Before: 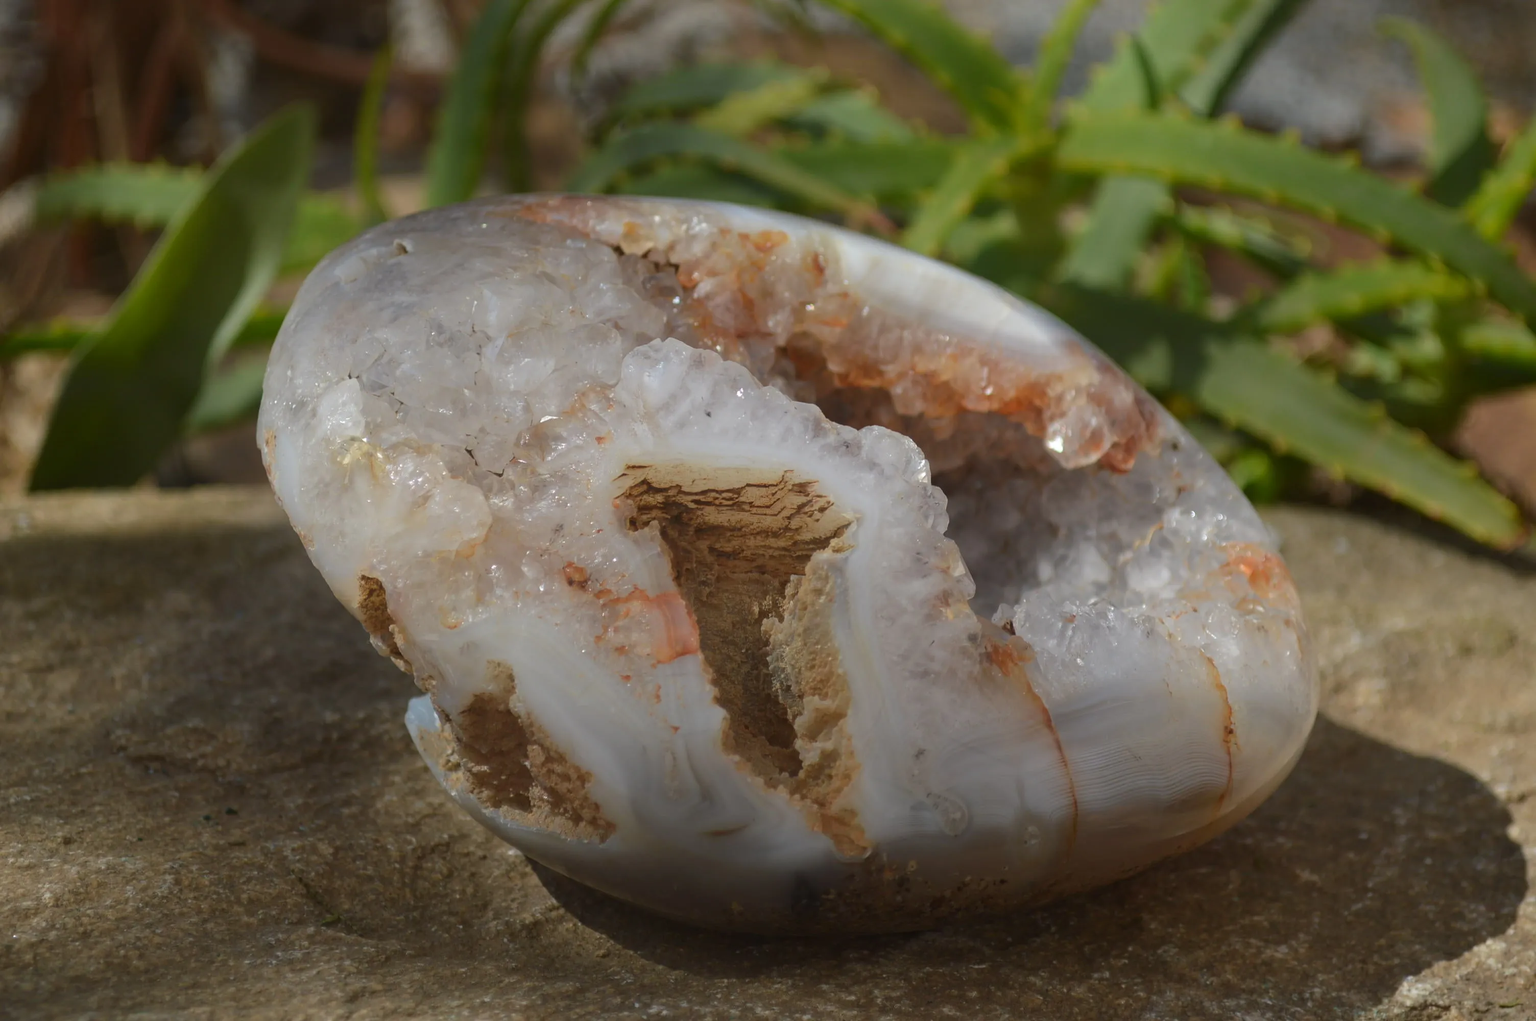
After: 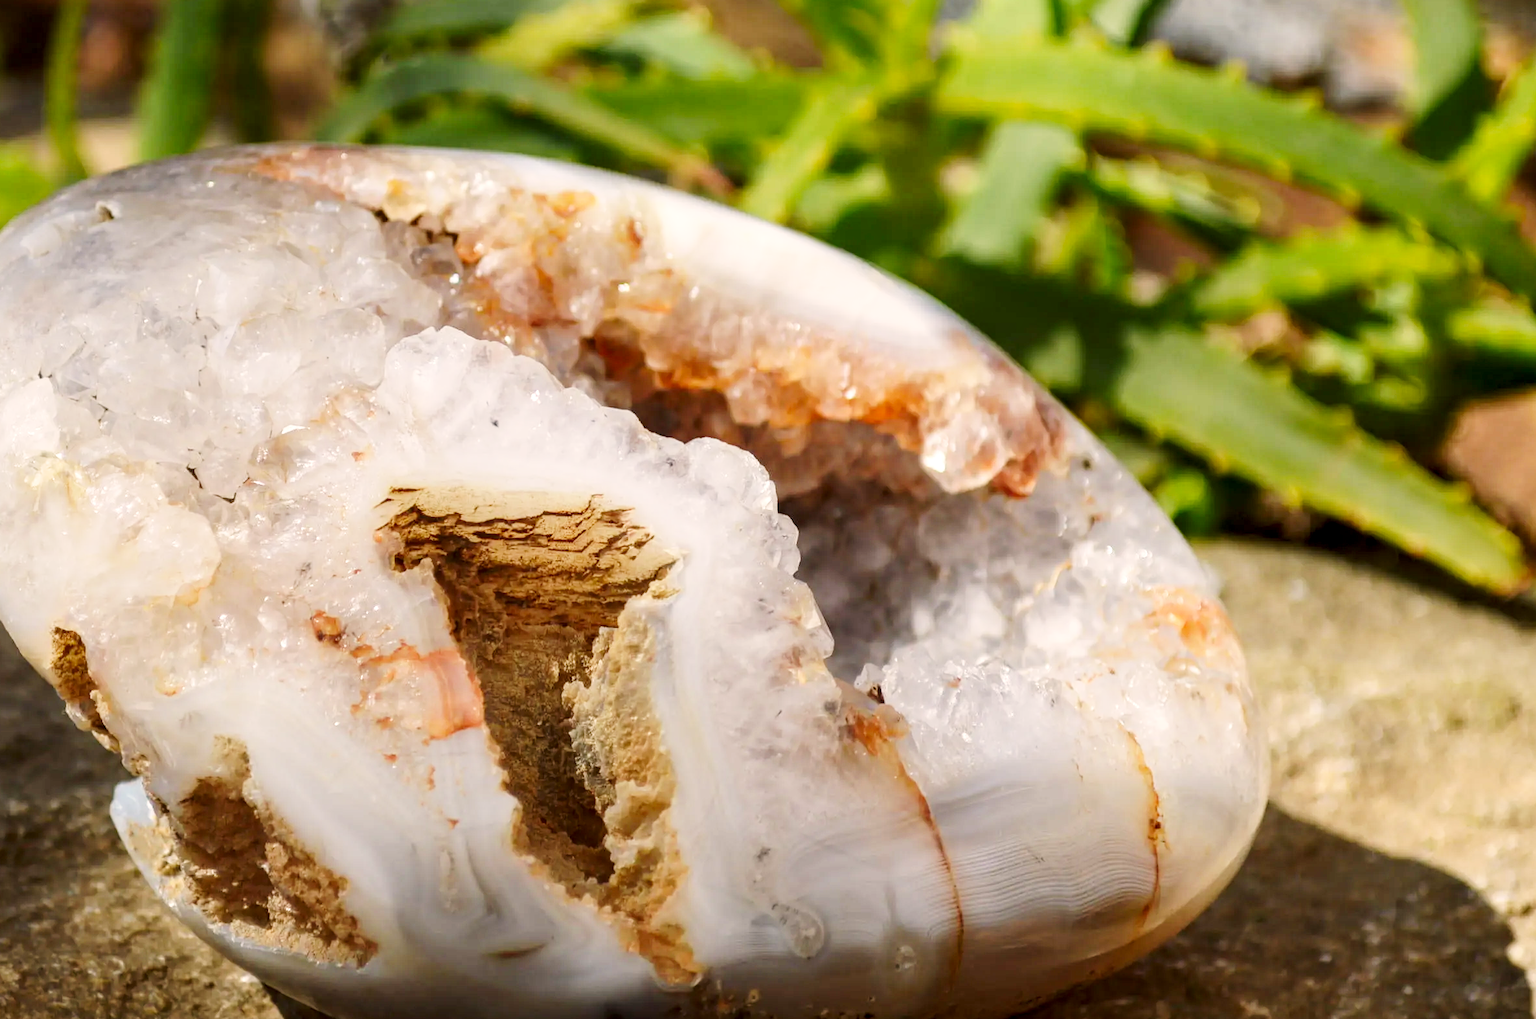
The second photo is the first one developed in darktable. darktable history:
base curve: curves: ch0 [(0, 0) (0, 0.001) (0.001, 0.001) (0.004, 0.002) (0.007, 0.004) (0.015, 0.013) (0.033, 0.045) (0.052, 0.096) (0.075, 0.17) (0.099, 0.241) (0.163, 0.42) (0.219, 0.55) (0.259, 0.616) (0.327, 0.722) (0.365, 0.765) (0.522, 0.873) (0.547, 0.881) (0.689, 0.919) (0.826, 0.952) (1, 1)], preserve colors none
color correction: highlights a* 3.84, highlights b* 5.07
local contrast: highlights 25%, shadows 75%, midtone range 0.75
crop and rotate: left 20.74%, top 7.912%, right 0.375%, bottom 13.378%
